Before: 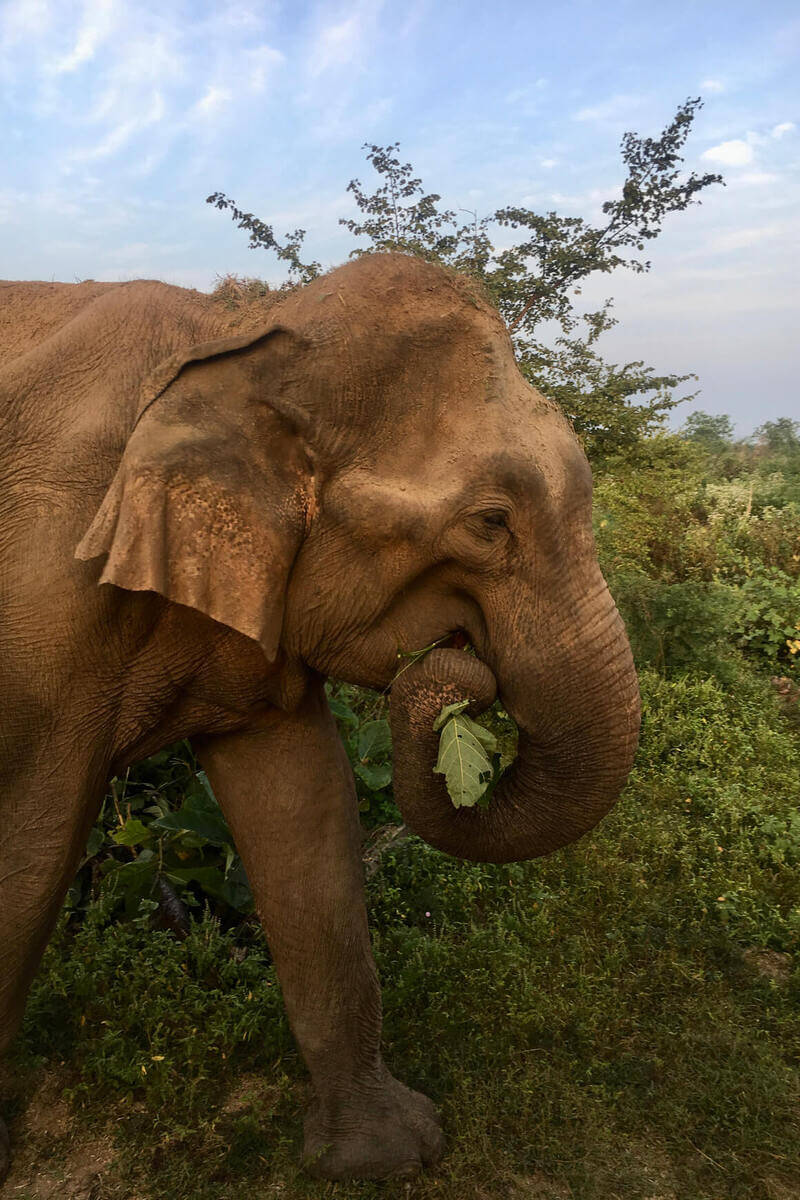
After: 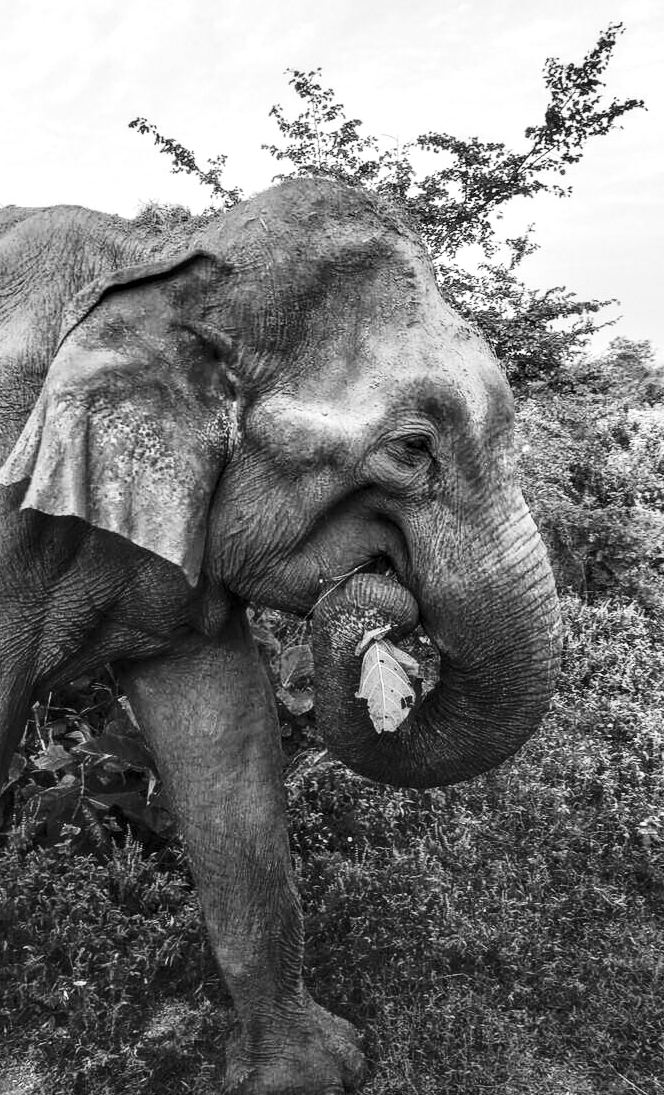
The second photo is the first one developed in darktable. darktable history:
tone curve: curves: ch0 [(0, 0.025) (0.15, 0.143) (0.452, 0.486) (0.751, 0.788) (1, 0.961)]; ch1 [(0, 0) (0.43, 0.408) (0.476, 0.469) (0.497, 0.494) (0.546, 0.571) (0.566, 0.607) (0.62, 0.657) (1, 1)]; ch2 [(0, 0) (0.386, 0.397) (0.505, 0.498) (0.547, 0.546) (0.579, 0.58) (1, 1)], preserve colors none
exposure: black level correction -0.005, exposure 0.615 EV, compensate highlight preservation false
local contrast: highlights 54%, shadows 51%, detail 130%, midtone range 0.454
contrast equalizer: y [[0.6 ×6], [0.55 ×6], [0 ×6], [0 ×6], [0 ×6]]
crop: left 9.817%, top 6.321%, right 7.14%, bottom 2.346%
contrast brightness saturation: contrast 0.204, brightness 0.164, saturation 0.215
color calibration: output gray [0.31, 0.36, 0.33, 0], gray › normalize channels true, x 0.37, y 0.382, temperature 4314.58 K, gamut compression 0.001
